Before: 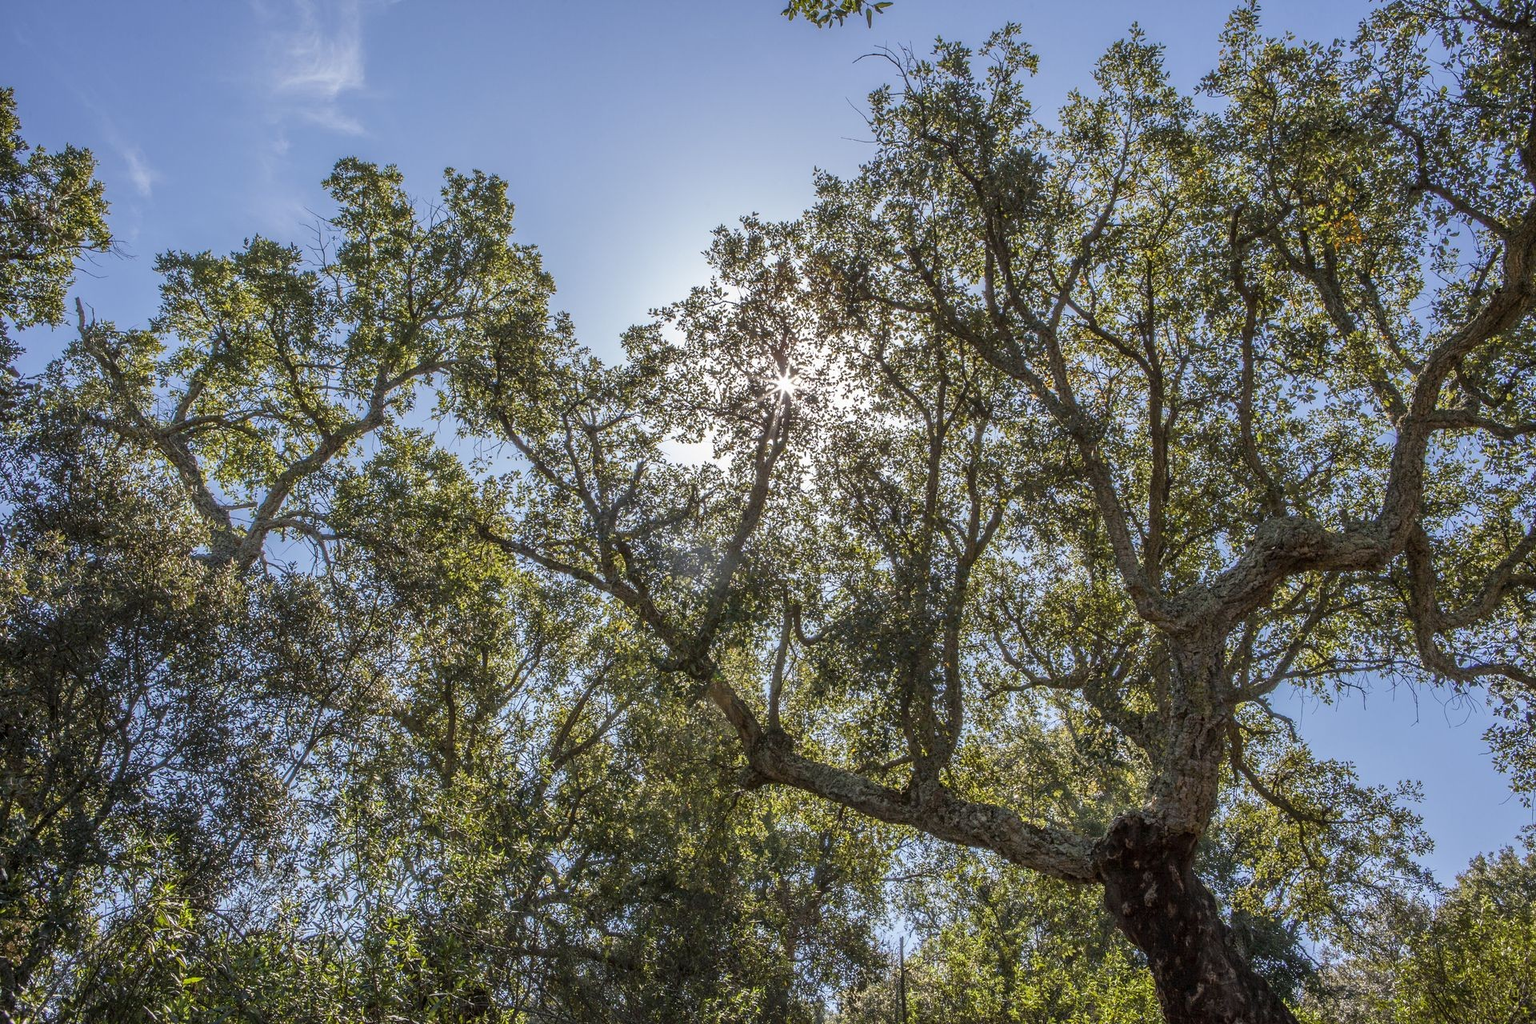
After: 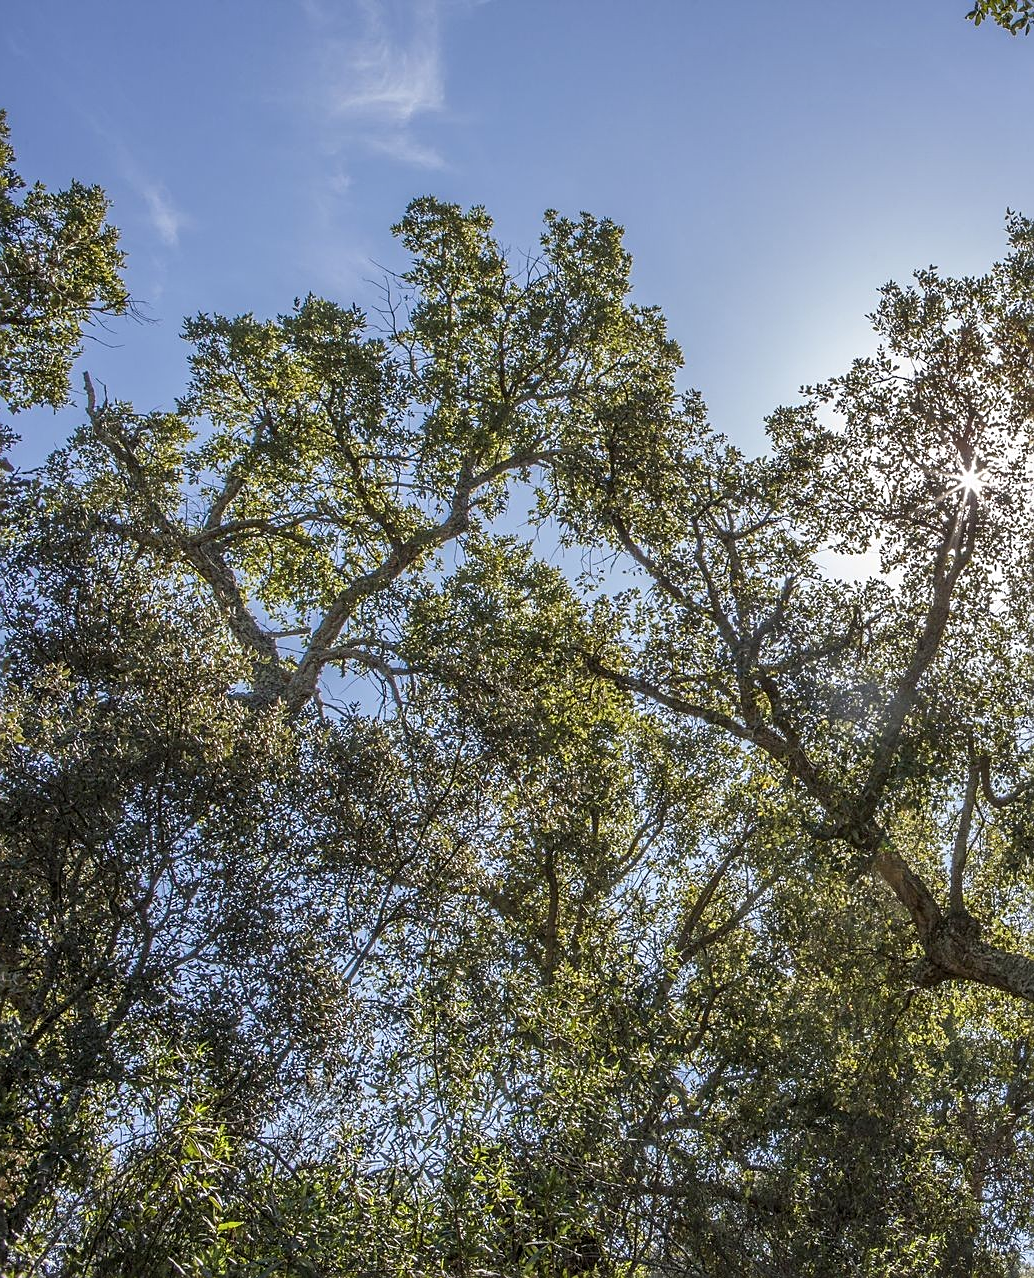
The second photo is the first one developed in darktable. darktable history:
sharpen: on, module defaults
crop: left 0.592%, right 45.52%, bottom 0.09%
shadows and highlights: shadows 32.41, highlights -31.46, soften with gaussian
